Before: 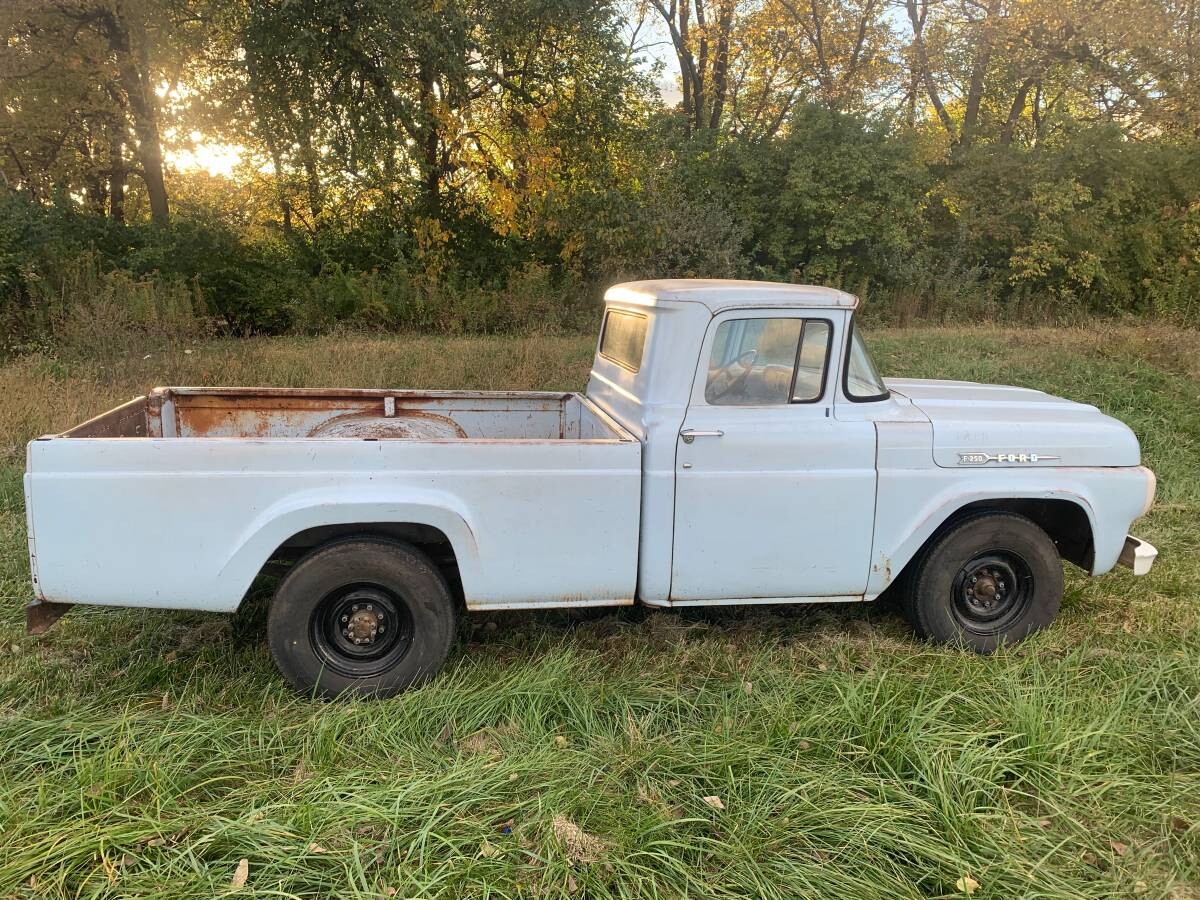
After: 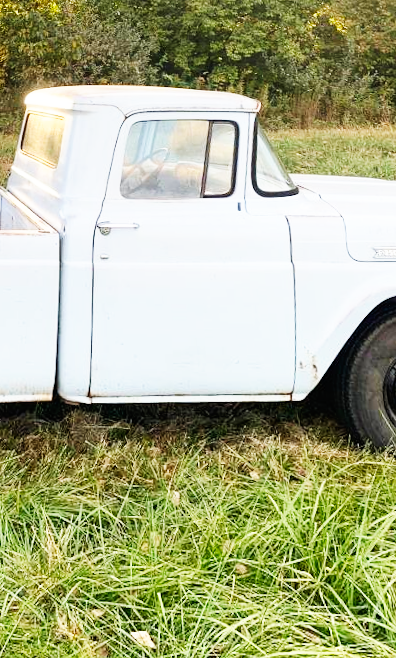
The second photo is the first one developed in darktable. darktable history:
rotate and perspective: rotation 0.72°, lens shift (vertical) -0.352, lens shift (horizontal) -0.051, crop left 0.152, crop right 0.859, crop top 0.019, crop bottom 0.964
crop: left 45.721%, top 13.393%, right 14.118%, bottom 10.01%
base curve: curves: ch0 [(0, 0) (0.007, 0.004) (0.027, 0.03) (0.046, 0.07) (0.207, 0.54) (0.442, 0.872) (0.673, 0.972) (1, 1)], preserve colors none
